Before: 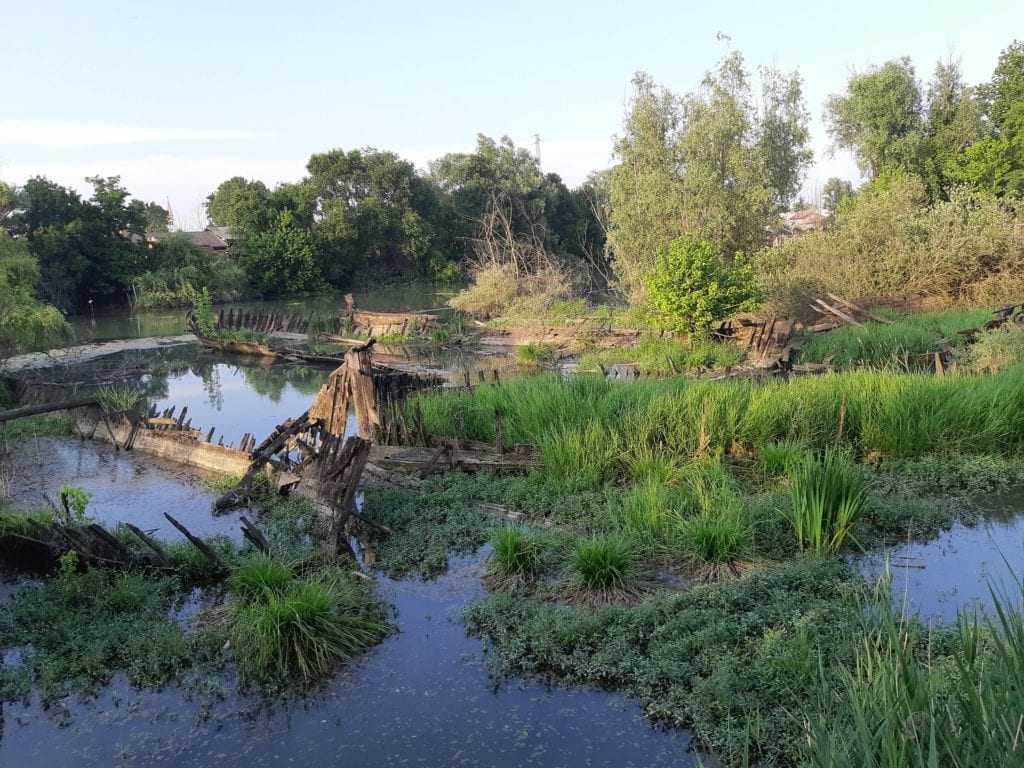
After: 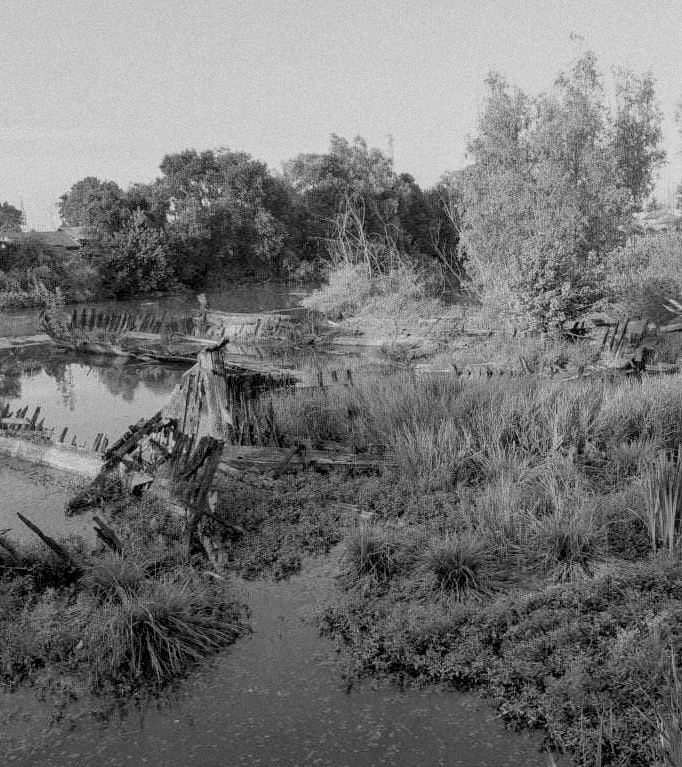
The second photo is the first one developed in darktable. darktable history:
local contrast: on, module defaults
crop and rotate: left 14.385%, right 18.948%
monochrome: on, module defaults
grain: mid-tones bias 0%
filmic rgb: black relative exposure -13 EV, threshold 3 EV, target white luminance 85%, hardness 6.3, latitude 42.11%, contrast 0.858, shadows ↔ highlights balance 8.63%, color science v4 (2020), enable highlight reconstruction true
